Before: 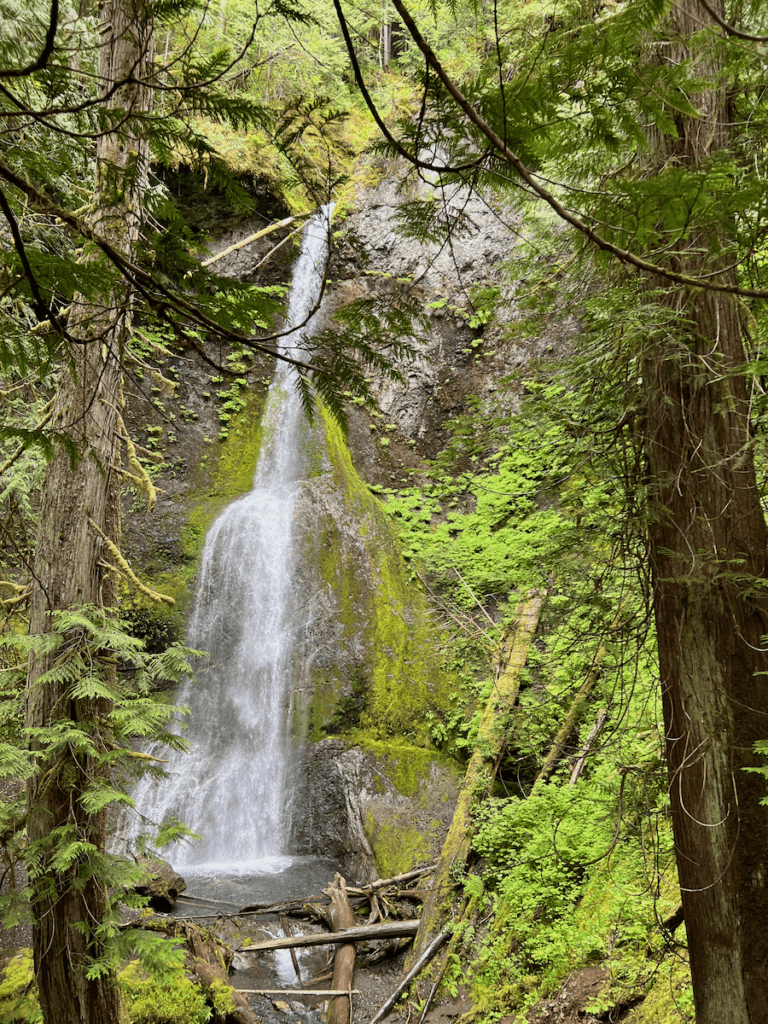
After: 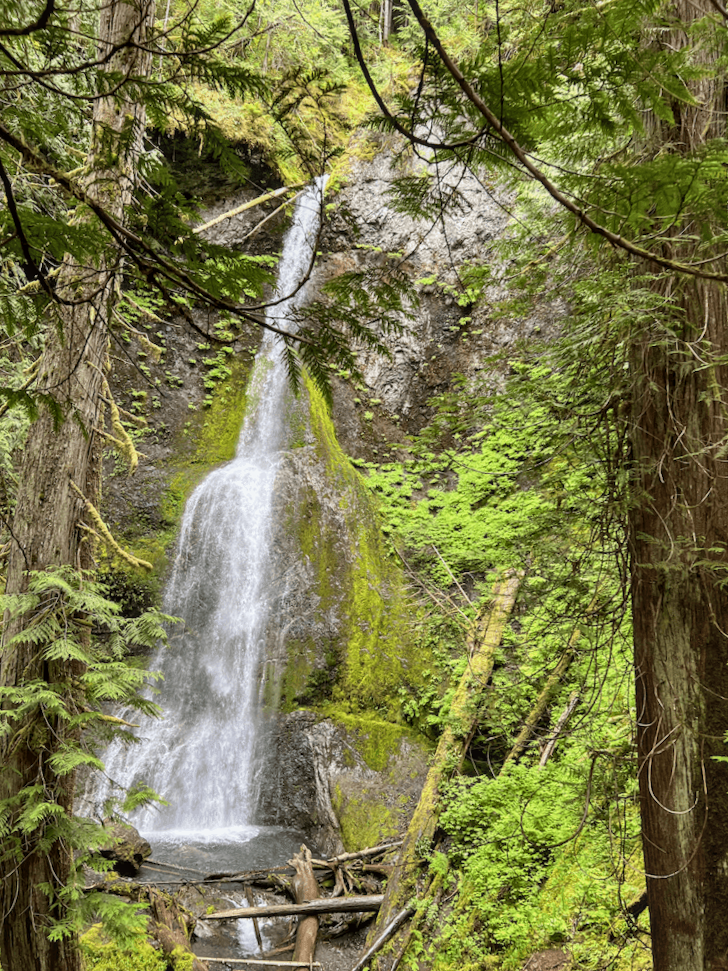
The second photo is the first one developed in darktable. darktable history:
shadows and highlights: highlights color adjustment 0%, soften with gaussian
crop and rotate: angle -2.38°
exposure: exposure 0.128 EV, compensate highlight preservation false
local contrast: detail 115%
